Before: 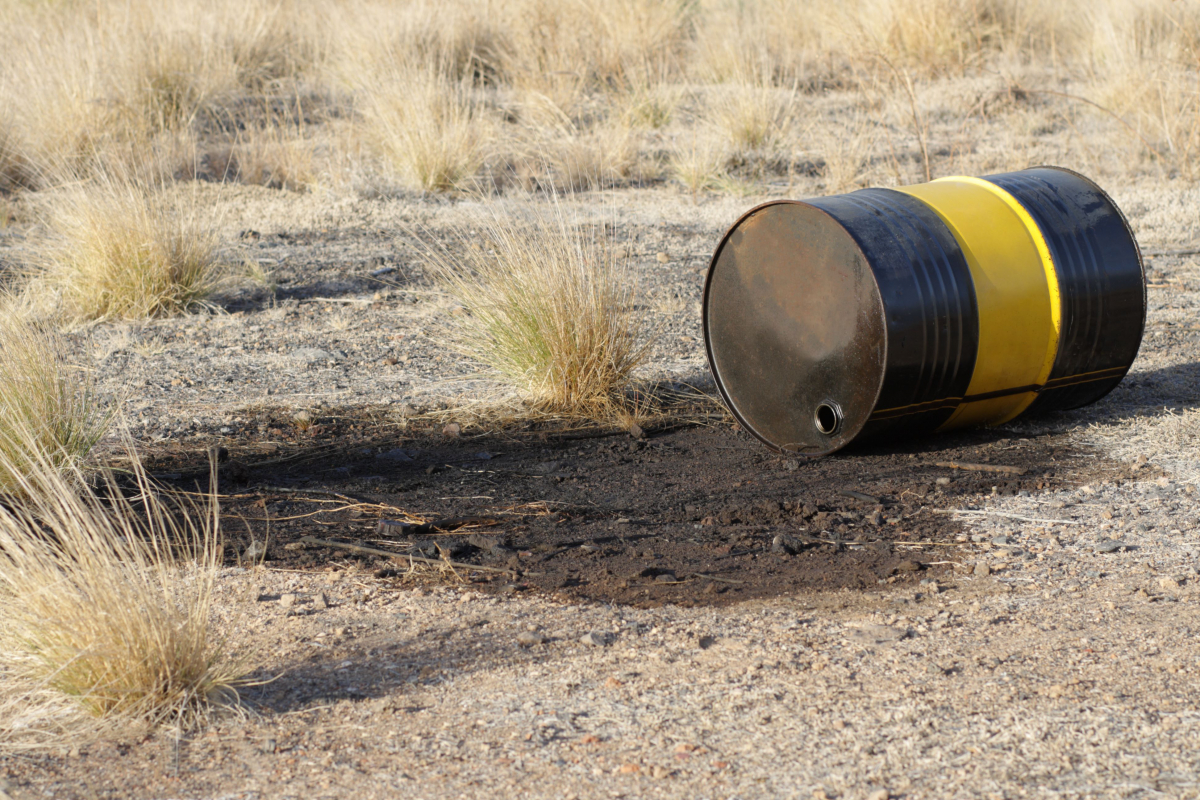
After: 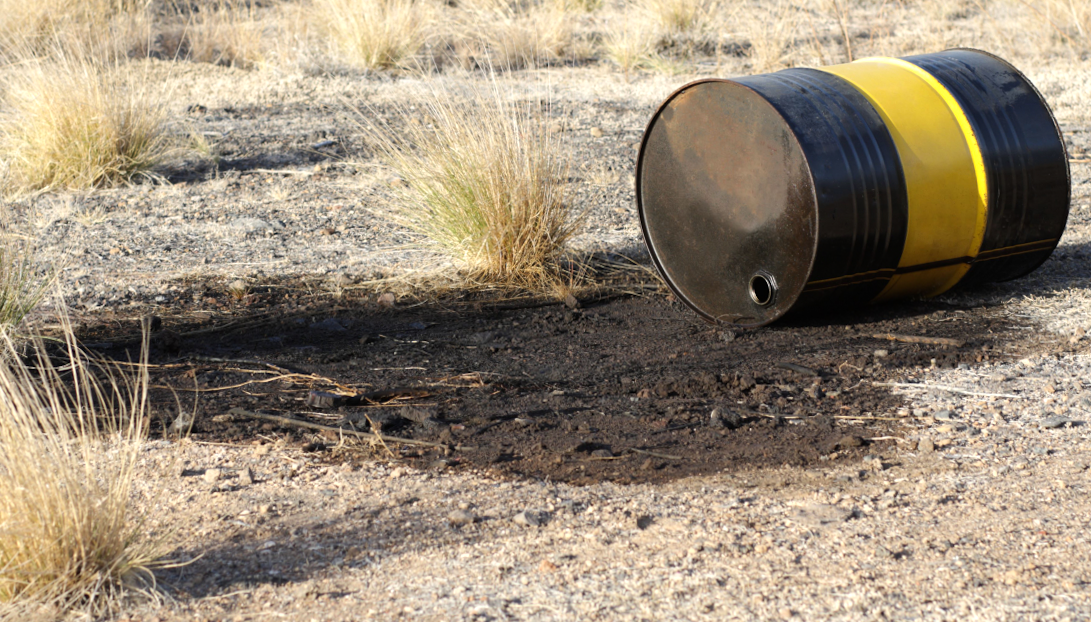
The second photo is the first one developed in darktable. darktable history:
tone equalizer: -8 EV -0.417 EV, -7 EV -0.389 EV, -6 EV -0.333 EV, -5 EV -0.222 EV, -3 EV 0.222 EV, -2 EV 0.333 EV, -1 EV 0.389 EV, +0 EV 0.417 EV, edges refinement/feathering 500, mask exposure compensation -1.57 EV, preserve details no
color zones: curves: ch0 [(0, 0.5) (0.143, 0.5) (0.286, 0.5) (0.429, 0.5) (0.571, 0.5) (0.714, 0.476) (0.857, 0.5) (1, 0.5)]; ch2 [(0, 0.5) (0.143, 0.5) (0.286, 0.5) (0.429, 0.5) (0.571, 0.5) (0.714, 0.487) (0.857, 0.5) (1, 0.5)]
rotate and perspective: rotation 0.215°, lens shift (vertical) -0.139, crop left 0.069, crop right 0.939, crop top 0.002, crop bottom 0.996
crop and rotate: left 1.814%, top 12.818%, right 0.25%, bottom 9.225%
